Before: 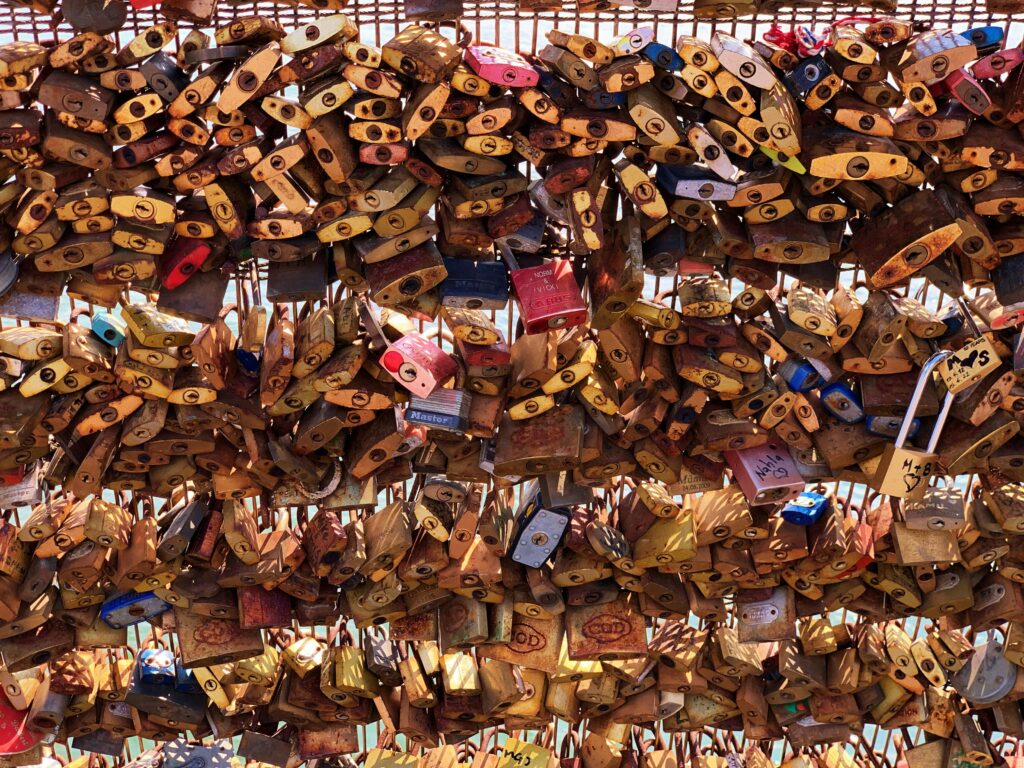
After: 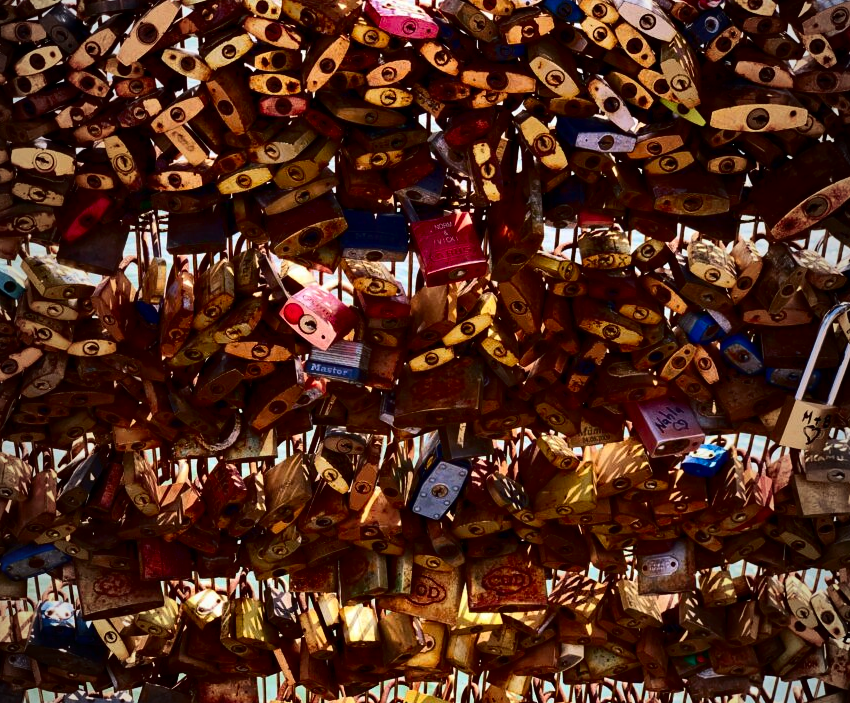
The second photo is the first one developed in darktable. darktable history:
contrast brightness saturation: contrast 0.24, brightness -0.229, saturation 0.148
vignetting: fall-off start 95.99%, fall-off radius 100.74%, width/height ratio 0.609
crop: left 9.782%, top 6.273%, right 7.182%, bottom 2.122%
